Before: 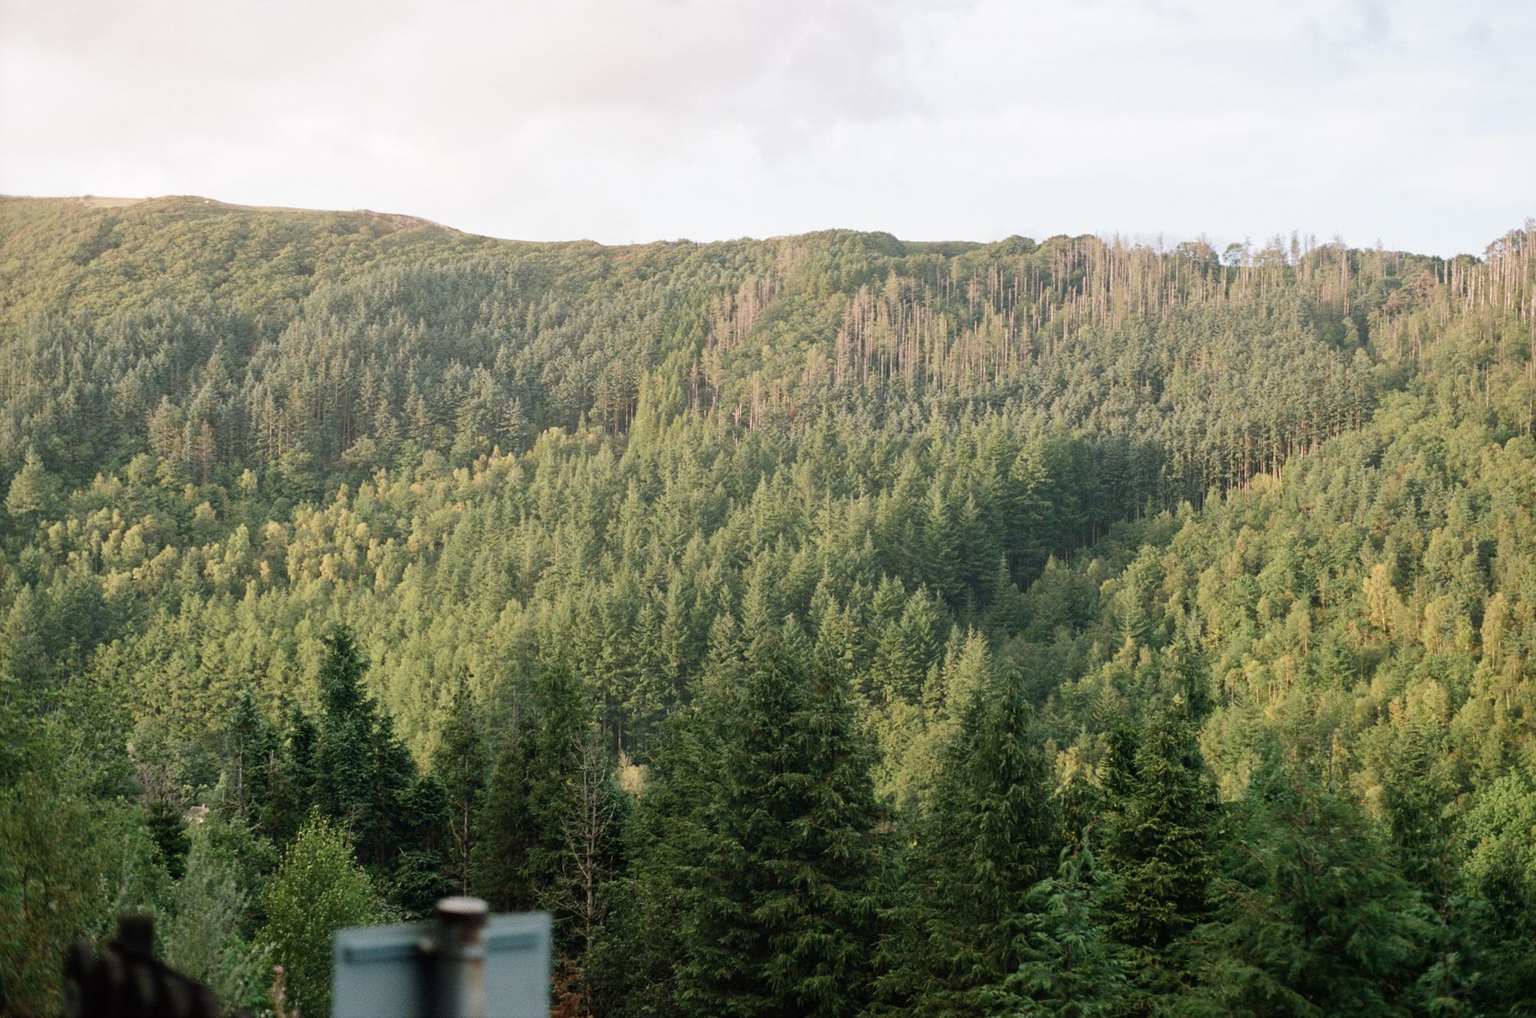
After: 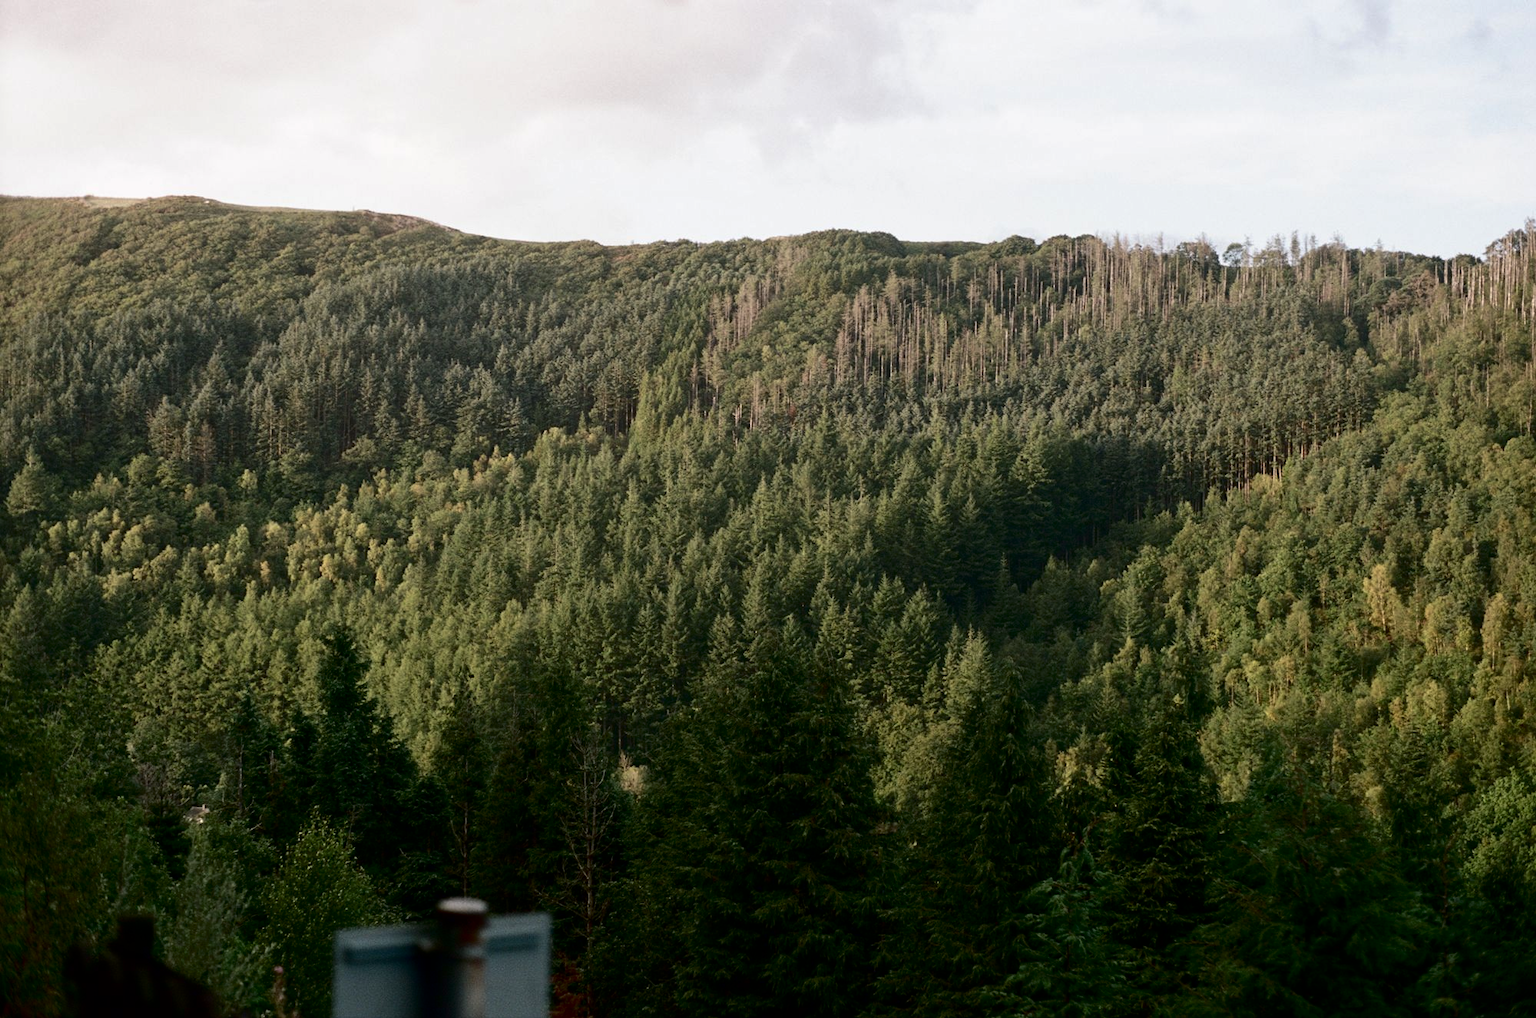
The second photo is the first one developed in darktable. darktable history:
tone curve: curves: ch0 [(0, 0) (0.797, 0.684) (1, 1)], color space Lab, linked channels, preserve colors none
contrast brightness saturation: contrast 0.24, brightness -0.24, saturation 0.14
